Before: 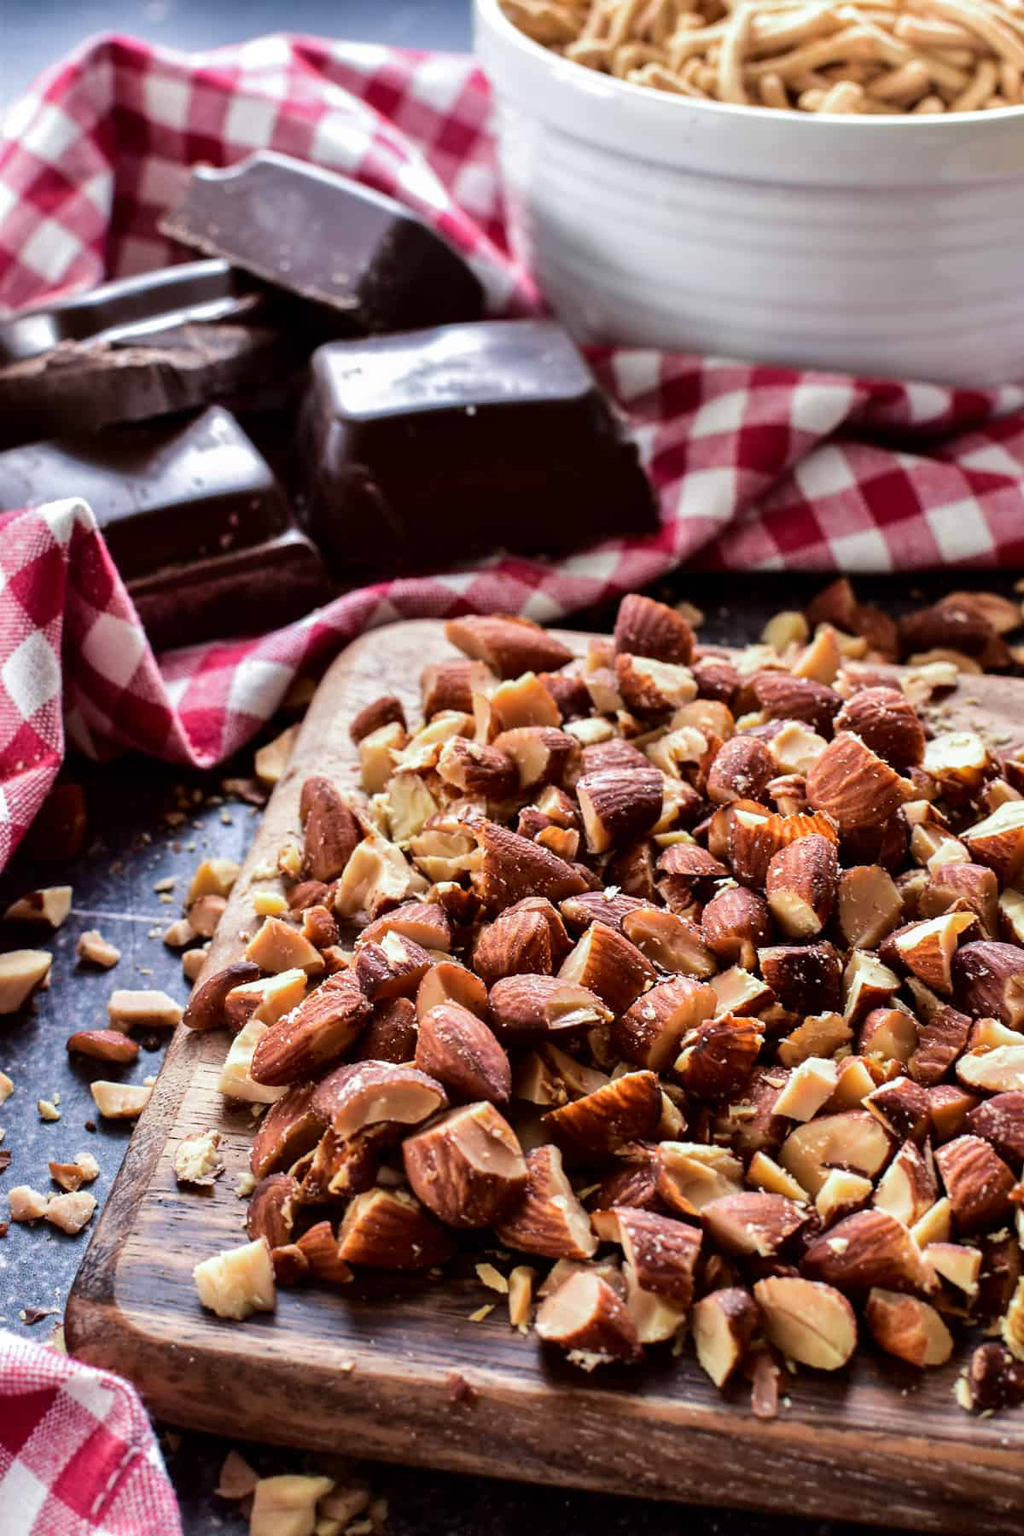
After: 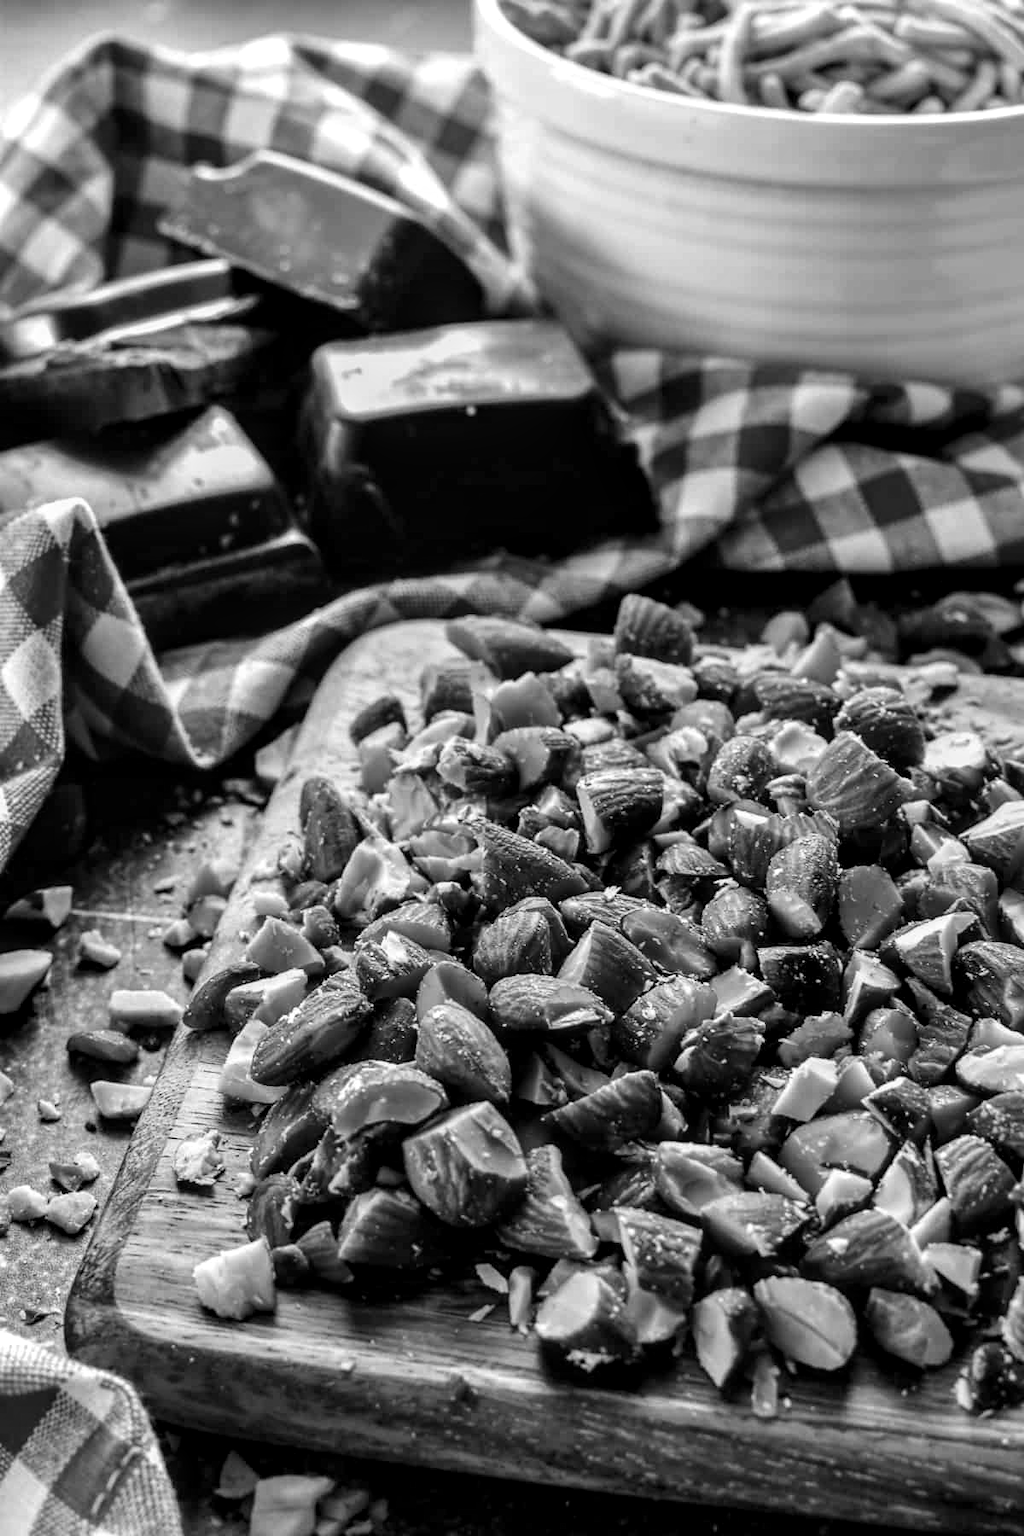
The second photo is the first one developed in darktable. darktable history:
color calibration: output gray [0.22, 0.42, 0.37, 0], gray › normalize channels true, illuminant as shot in camera, x 0.358, y 0.373, temperature 4628.91 K, gamut compression 0.005
local contrast: detail 130%
